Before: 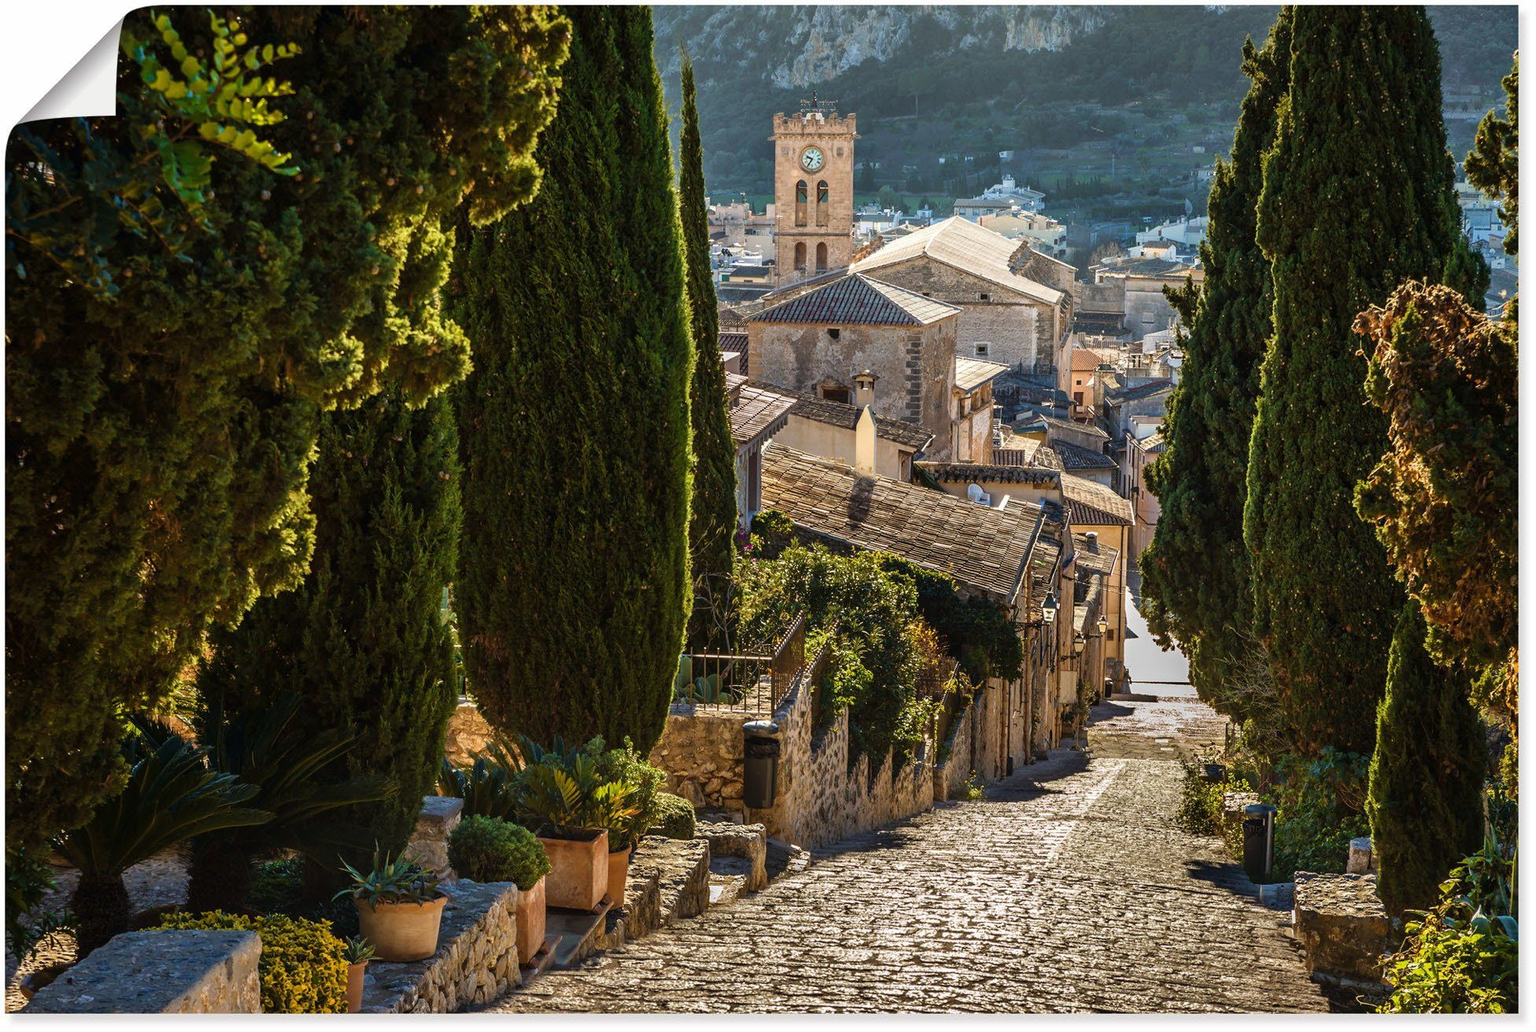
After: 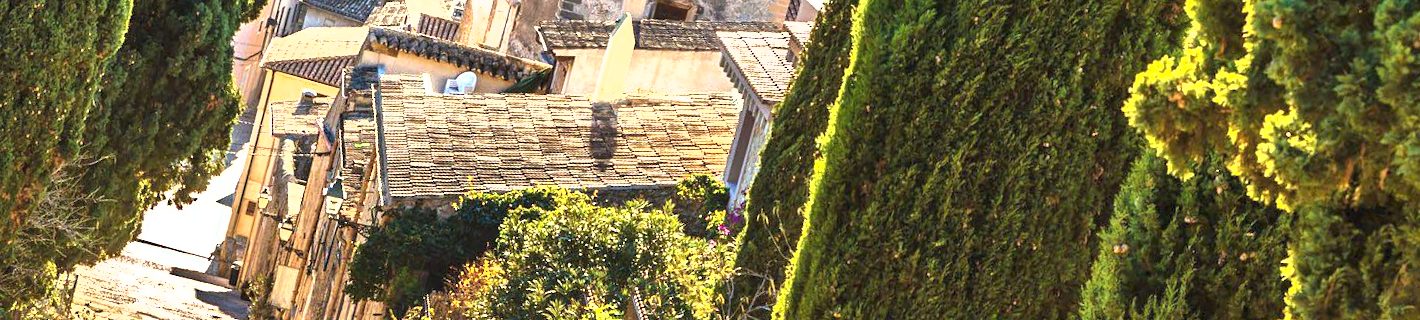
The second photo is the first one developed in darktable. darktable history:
crop and rotate: angle 16.12°, top 30.835%, bottom 35.653%
exposure: black level correction 0, exposure 1.675 EV, compensate exposure bias true, compensate highlight preservation false
shadows and highlights: low approximation 0.01, soften with gaussian
tone equalizer: on, module defaults
